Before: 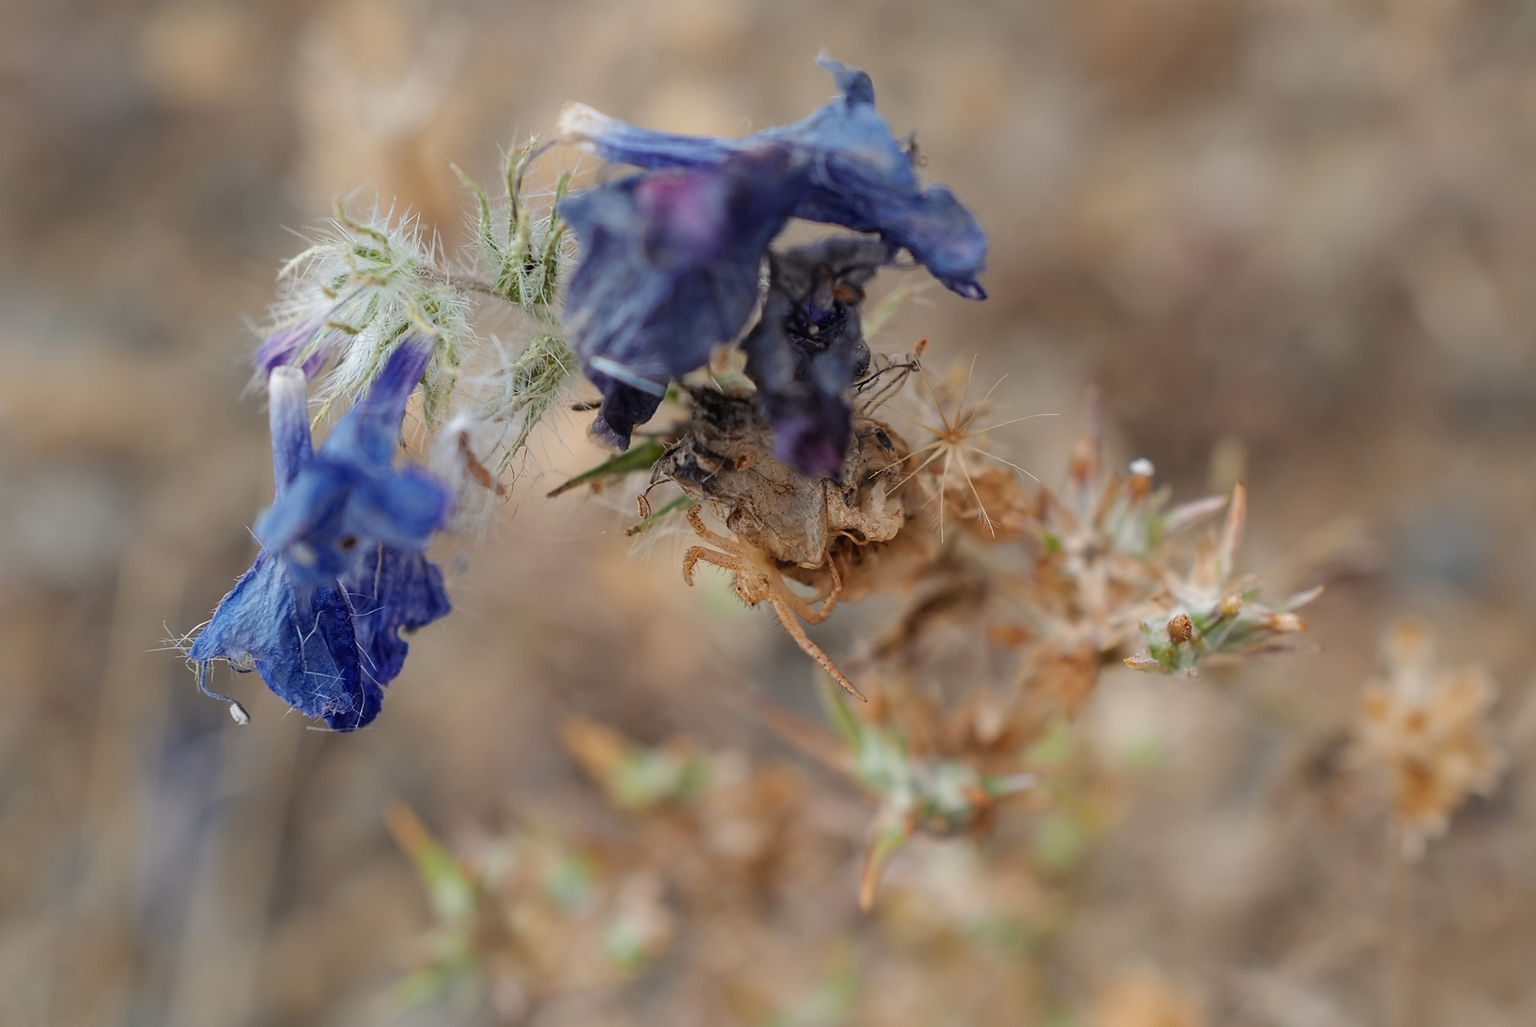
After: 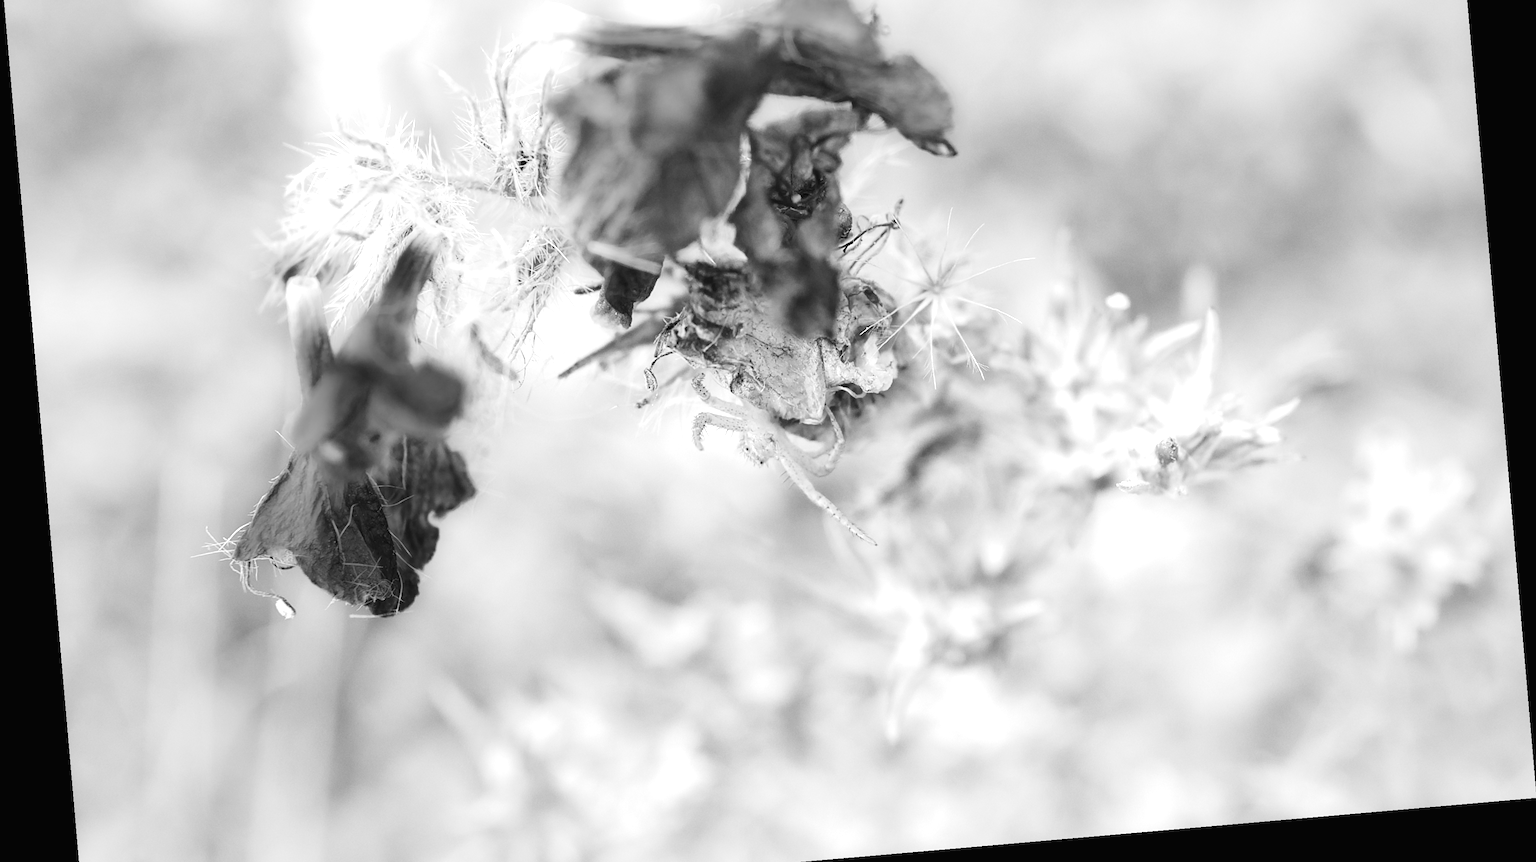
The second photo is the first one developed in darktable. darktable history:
crop and rotate: top 15.774%, bottom 5.506%
exposure: black level correction 0, exposure 1.379 EV, compensate exposure bias true, compensate highlight preservation false
vibrance: vibrance 75%
contrast brightness saturation: contrast 0.2, brightness 0.16, saturation 0.22
monochrome: a 26.22, b 42.67, size 0.8
sharpen: radius 5.325, amount 0.312, threshold 26.433
rotate and perspective: rotation -4.98°, automatic cropping off
